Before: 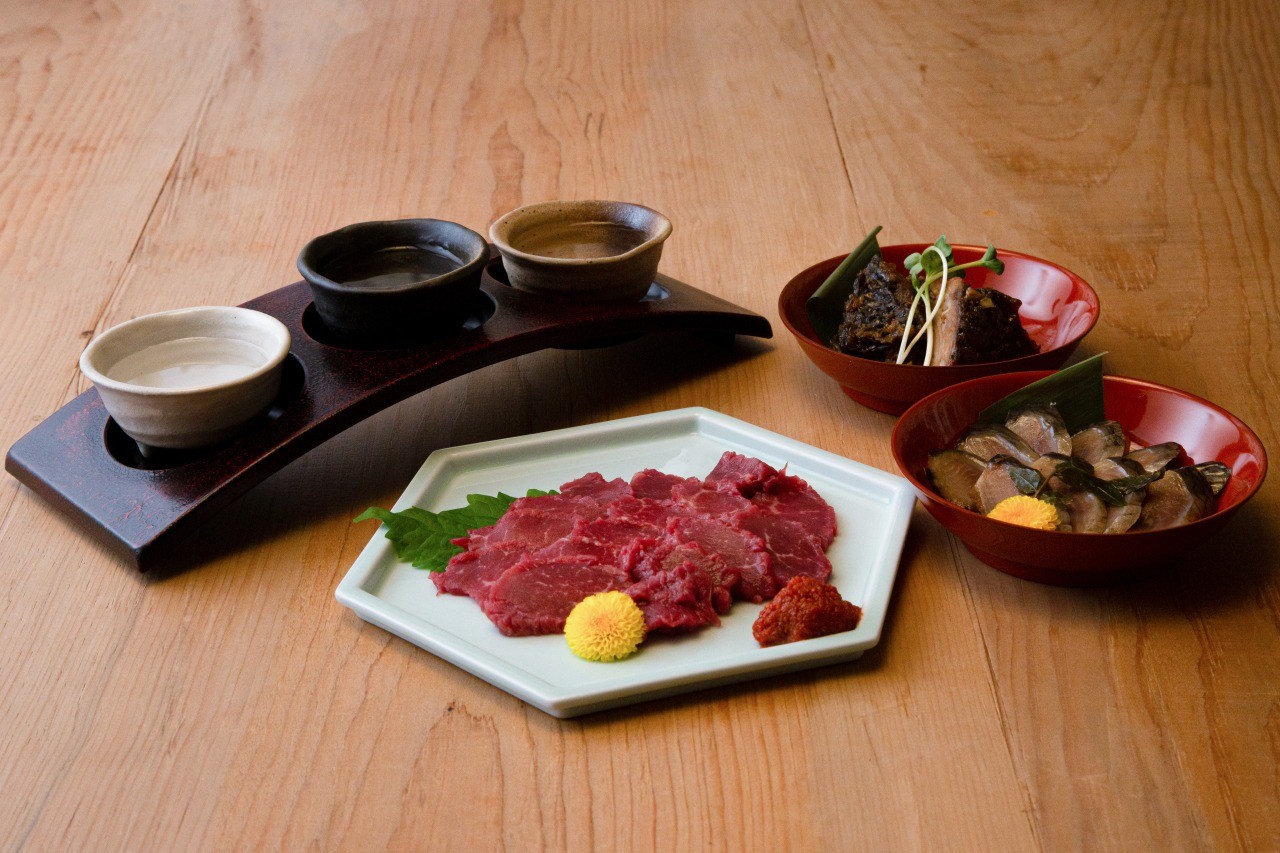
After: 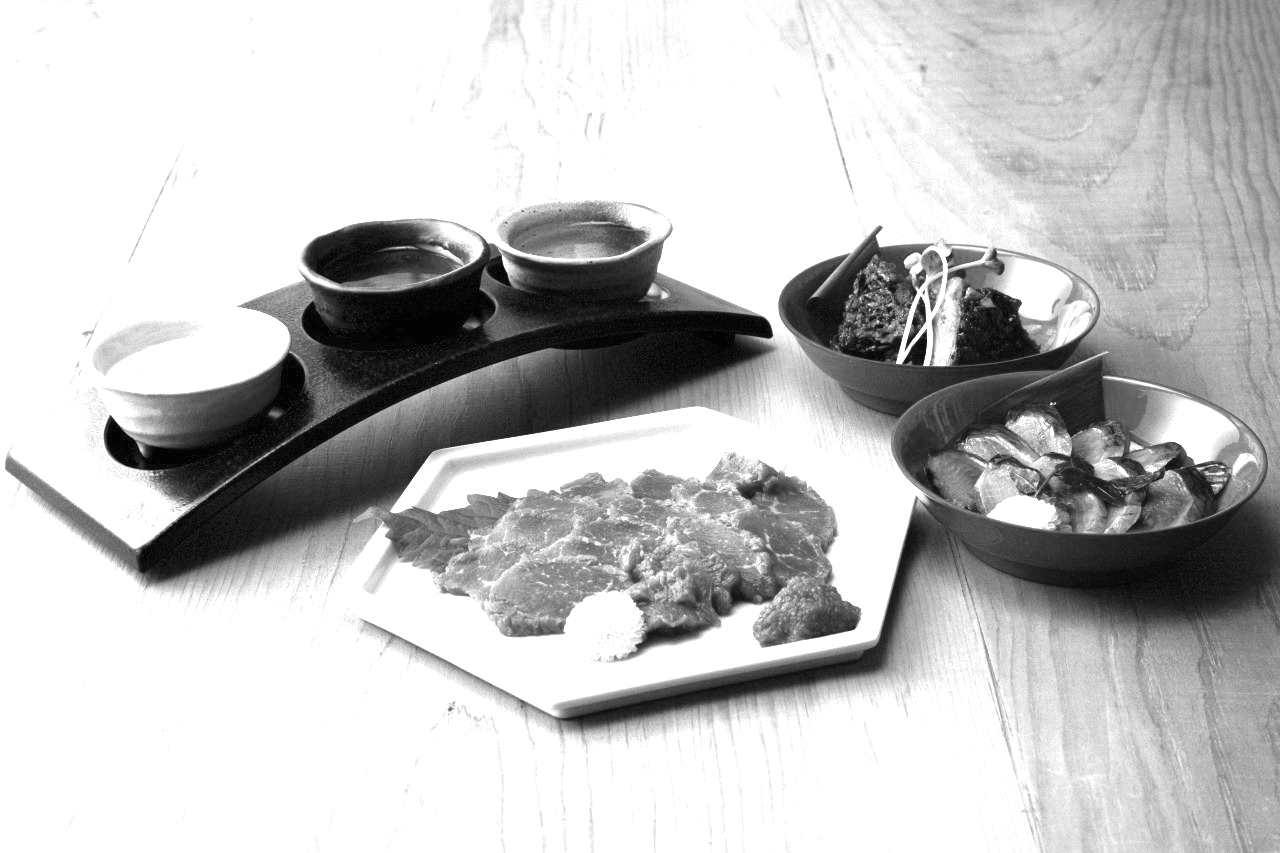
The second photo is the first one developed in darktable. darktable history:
color calibration: output gray [0.23, 0.37, 0.4, 0], gray › normalize channels true, illuminant same as pipeline (D50), adaptation XYZ, x 0.346, y 0.359, gamut compression 0
exposure: black level correction 0, exposure 2.138 EV, compensate exposure bias true, compensate highlight preservation false
